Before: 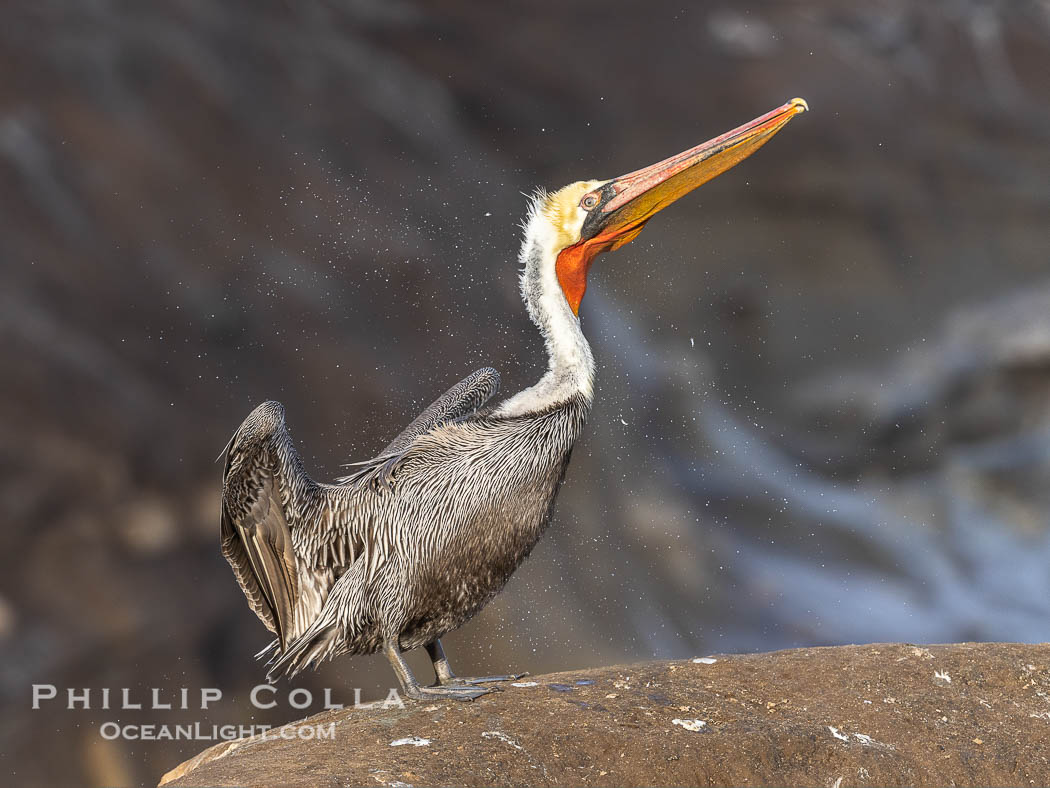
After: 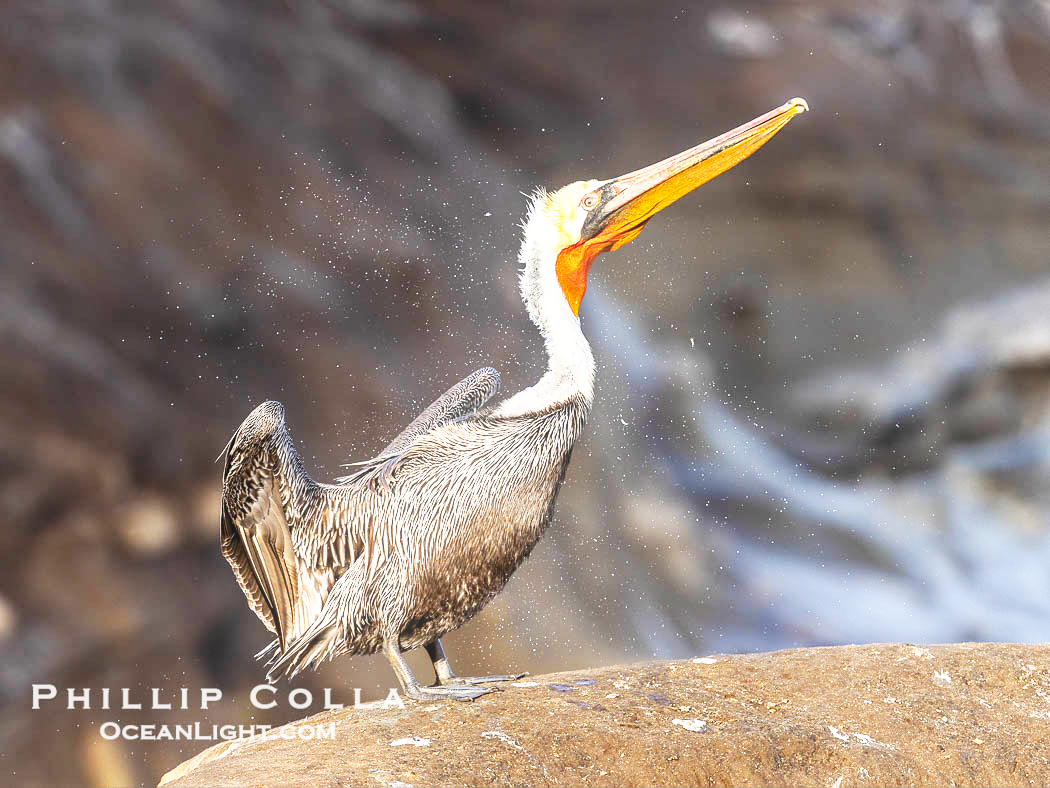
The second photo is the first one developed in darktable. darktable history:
bloom: size 15%, threshold 97%, strength 7%
base curve: curves: ch0 [(0, 0) (0.007, 0.004) (0.027, 0.03) (0.046, 0.07) (0.207, 0.54) (0.442, 0.872) (0.673, 0.972) (1, 1)], preserve colors none
